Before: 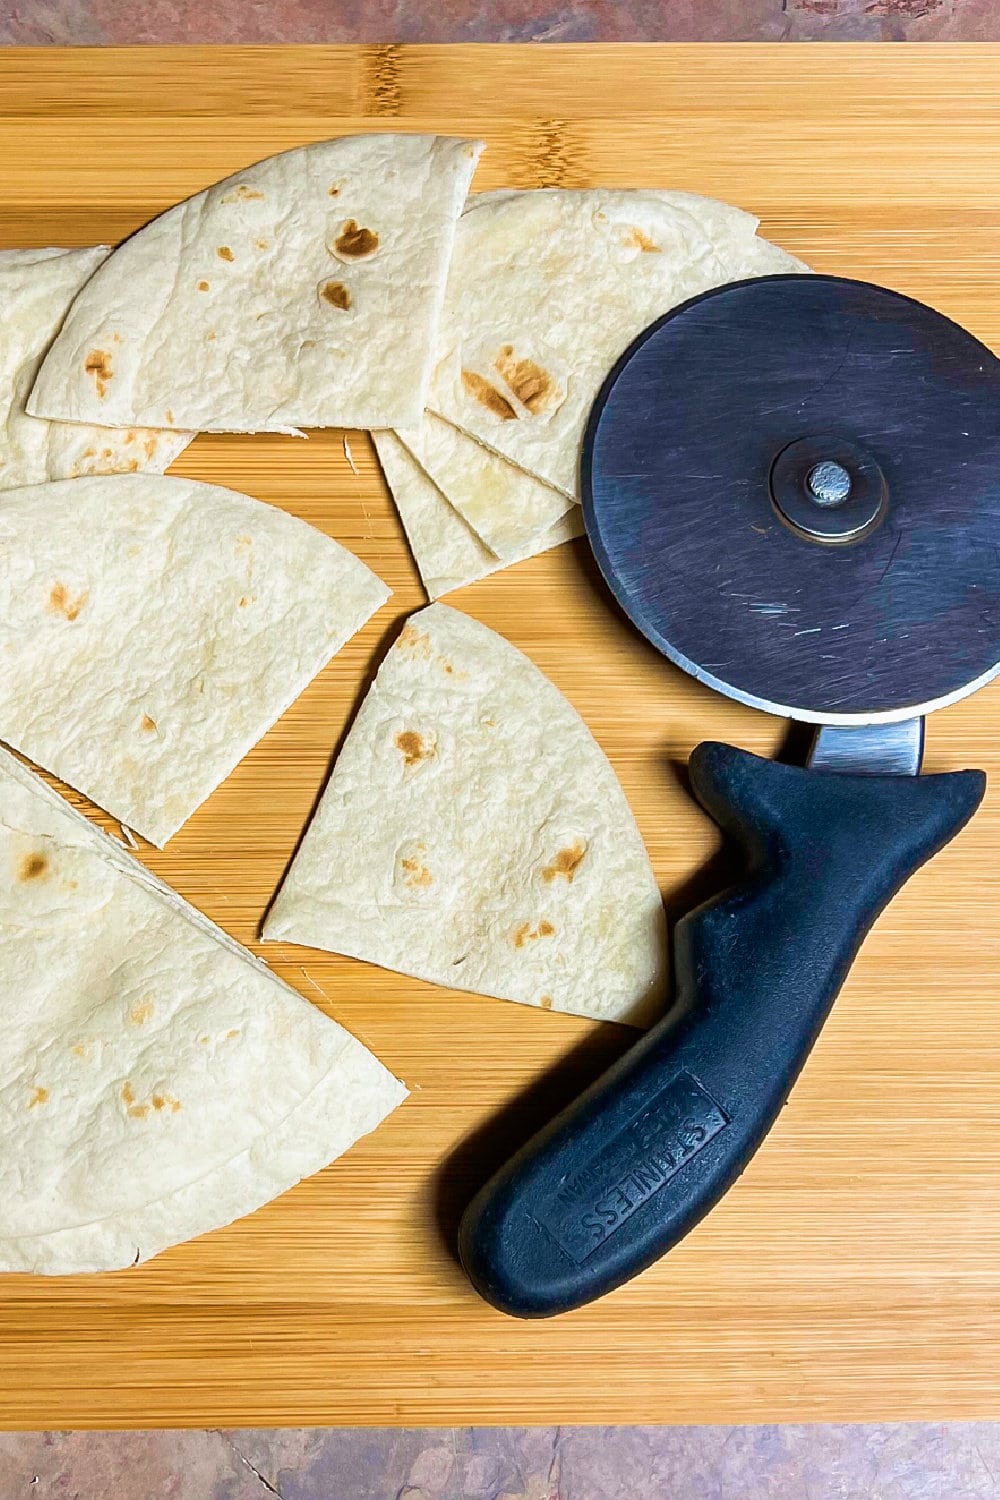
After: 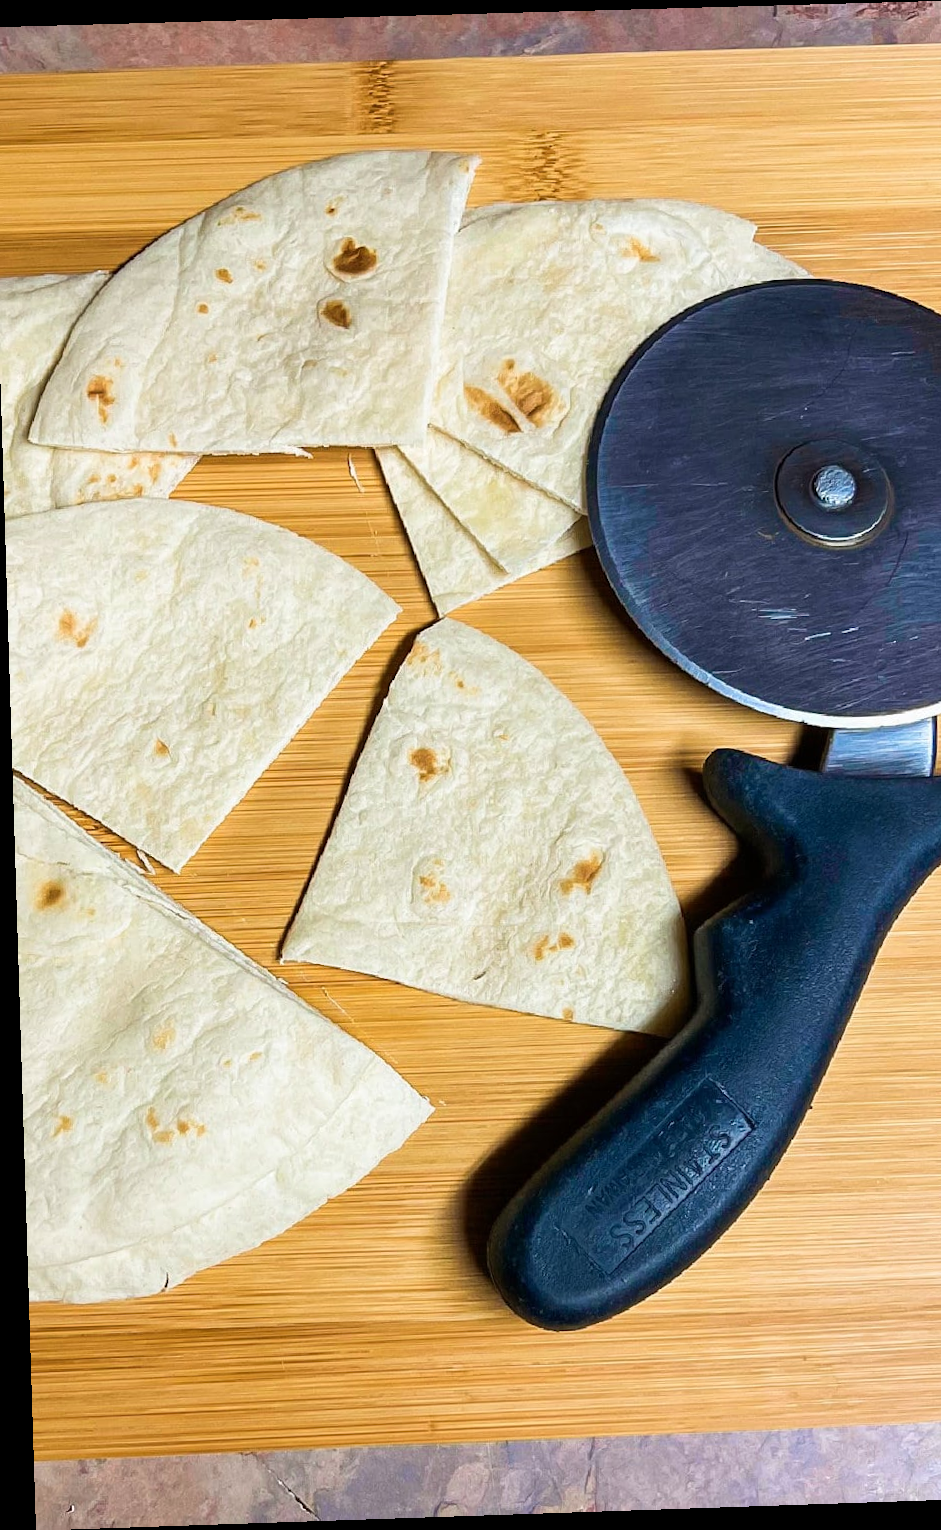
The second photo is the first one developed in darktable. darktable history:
crop and rotate: left 1.088%, right 8.807%
rotate and perspective: rotation -1.77°, lens shift (horizontal) 0.004, automatic cropping off
